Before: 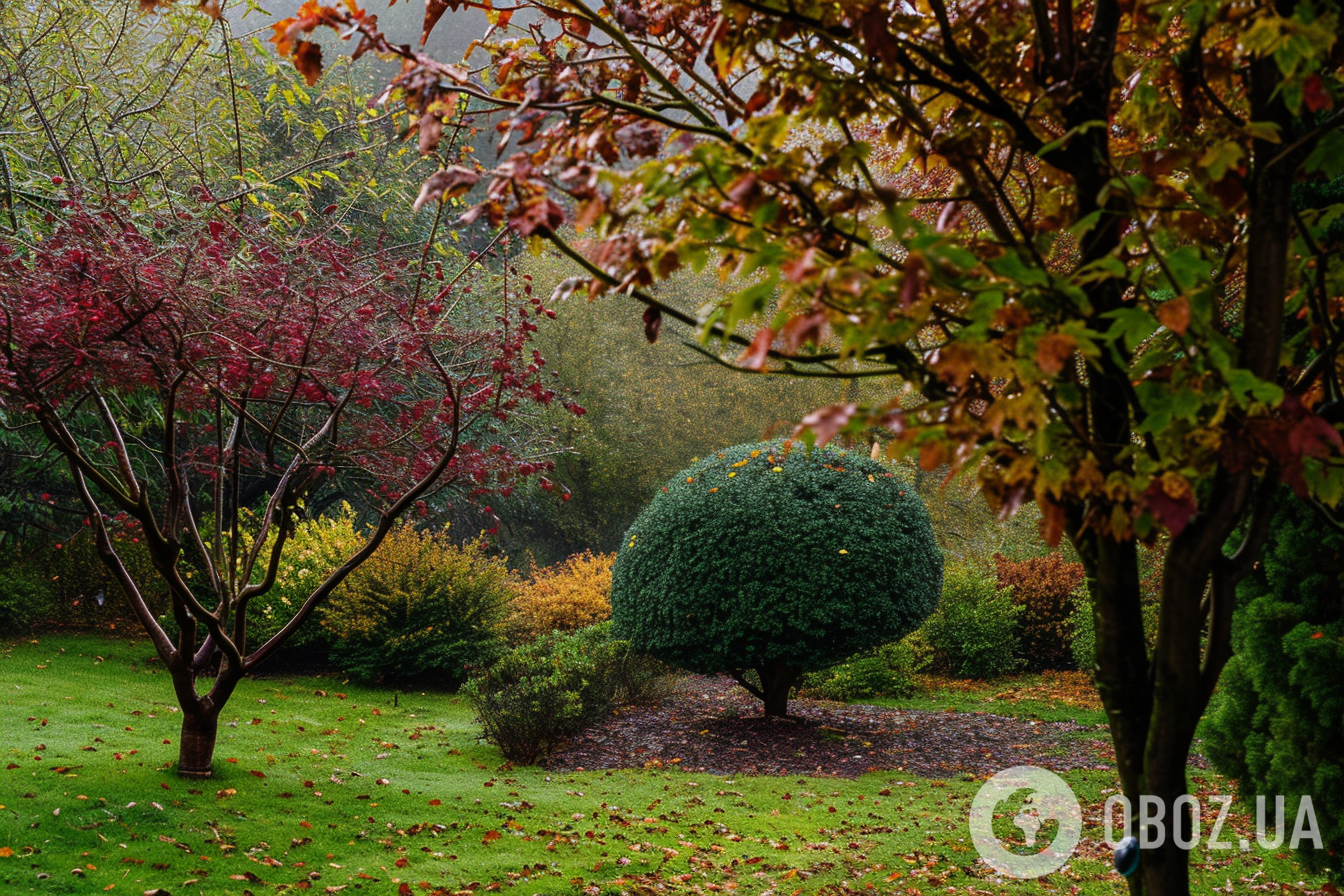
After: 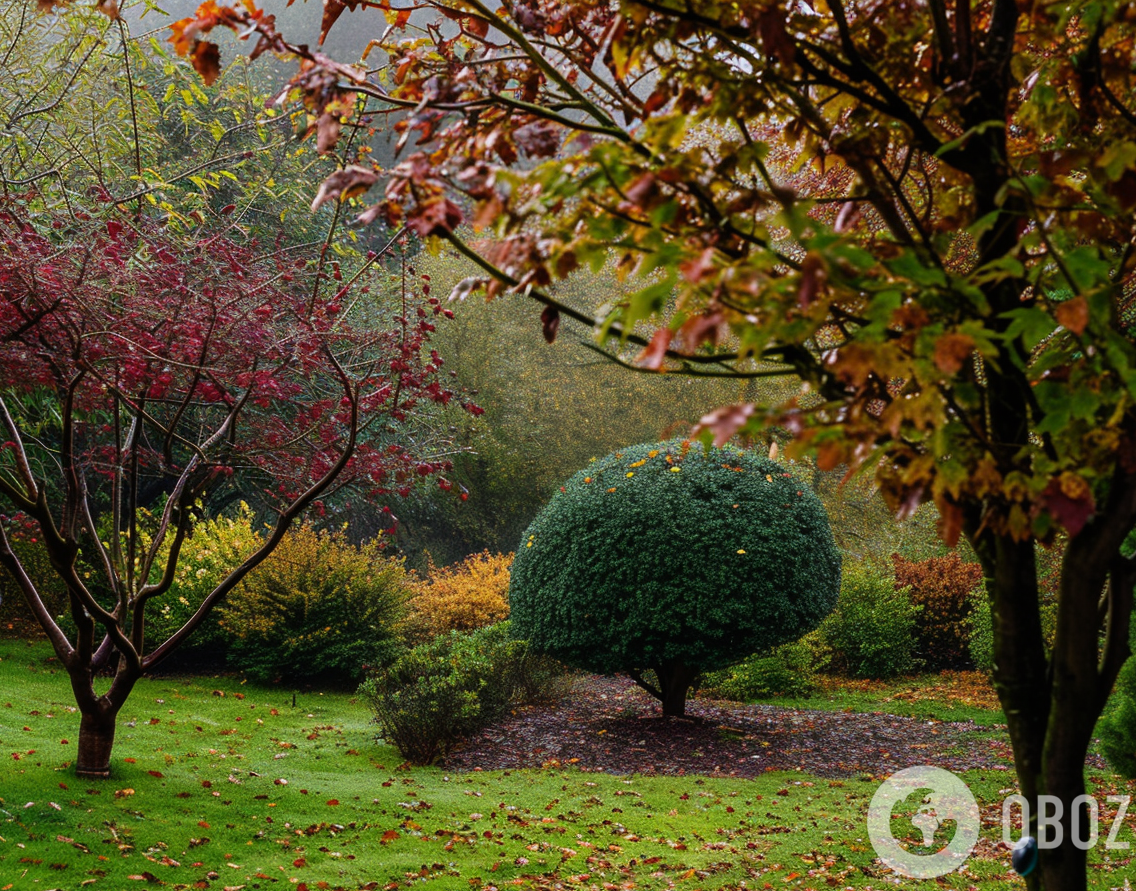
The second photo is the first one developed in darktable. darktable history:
crop: left 7.598%, right 7.873%
exposure: compensate highlight preservation false
